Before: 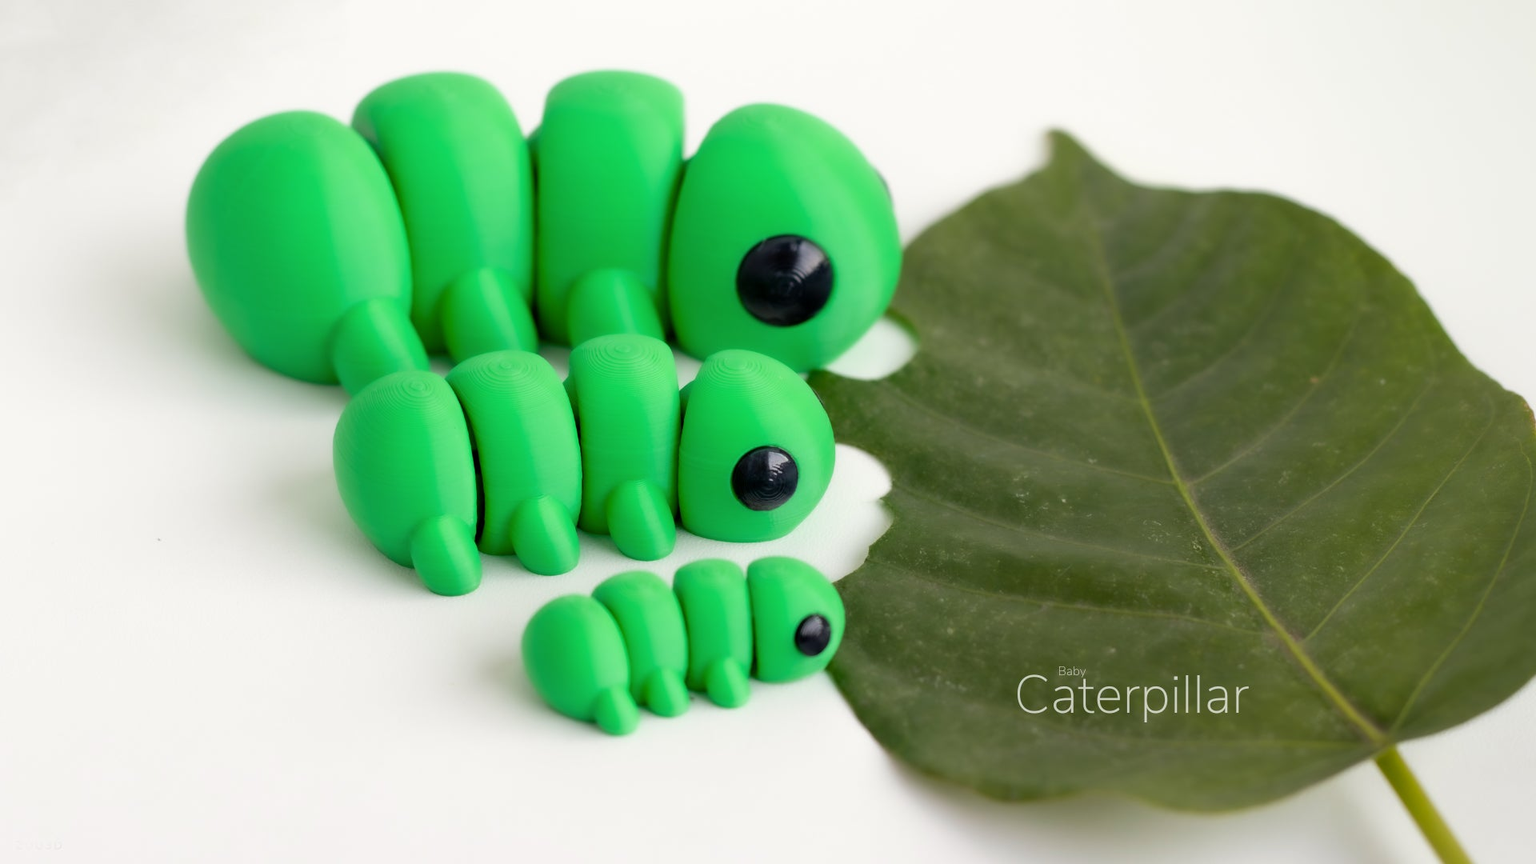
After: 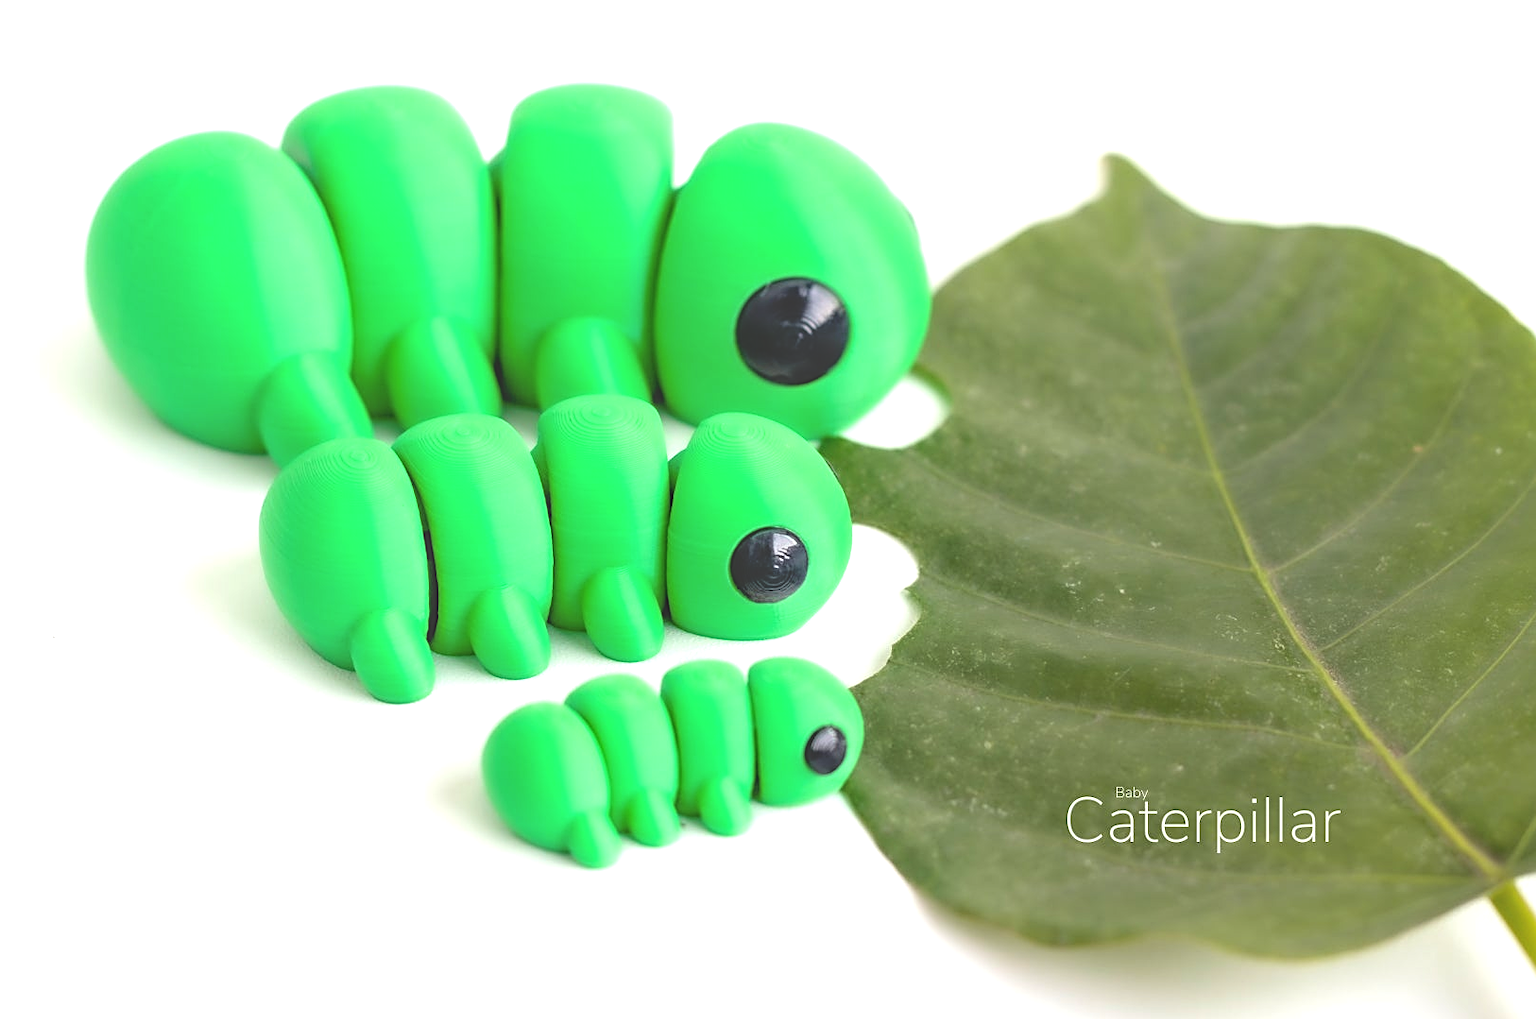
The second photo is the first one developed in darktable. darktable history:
tone equalizer: -8 EV -0.713 EV, -7 EV -0.714 EV, -6 EV -0.632 EV, -5 EV -0.417 EV, -3 EV 0.384 EV, -2 EV 0.6 EV, -1 EV 0.7 EV, +0 EV 0.779 EV
sharpen: on, module defaults
crop: left 7.448%, right 7.835%
local contrast: highlights 45%, shadows 0%, detail 101%
